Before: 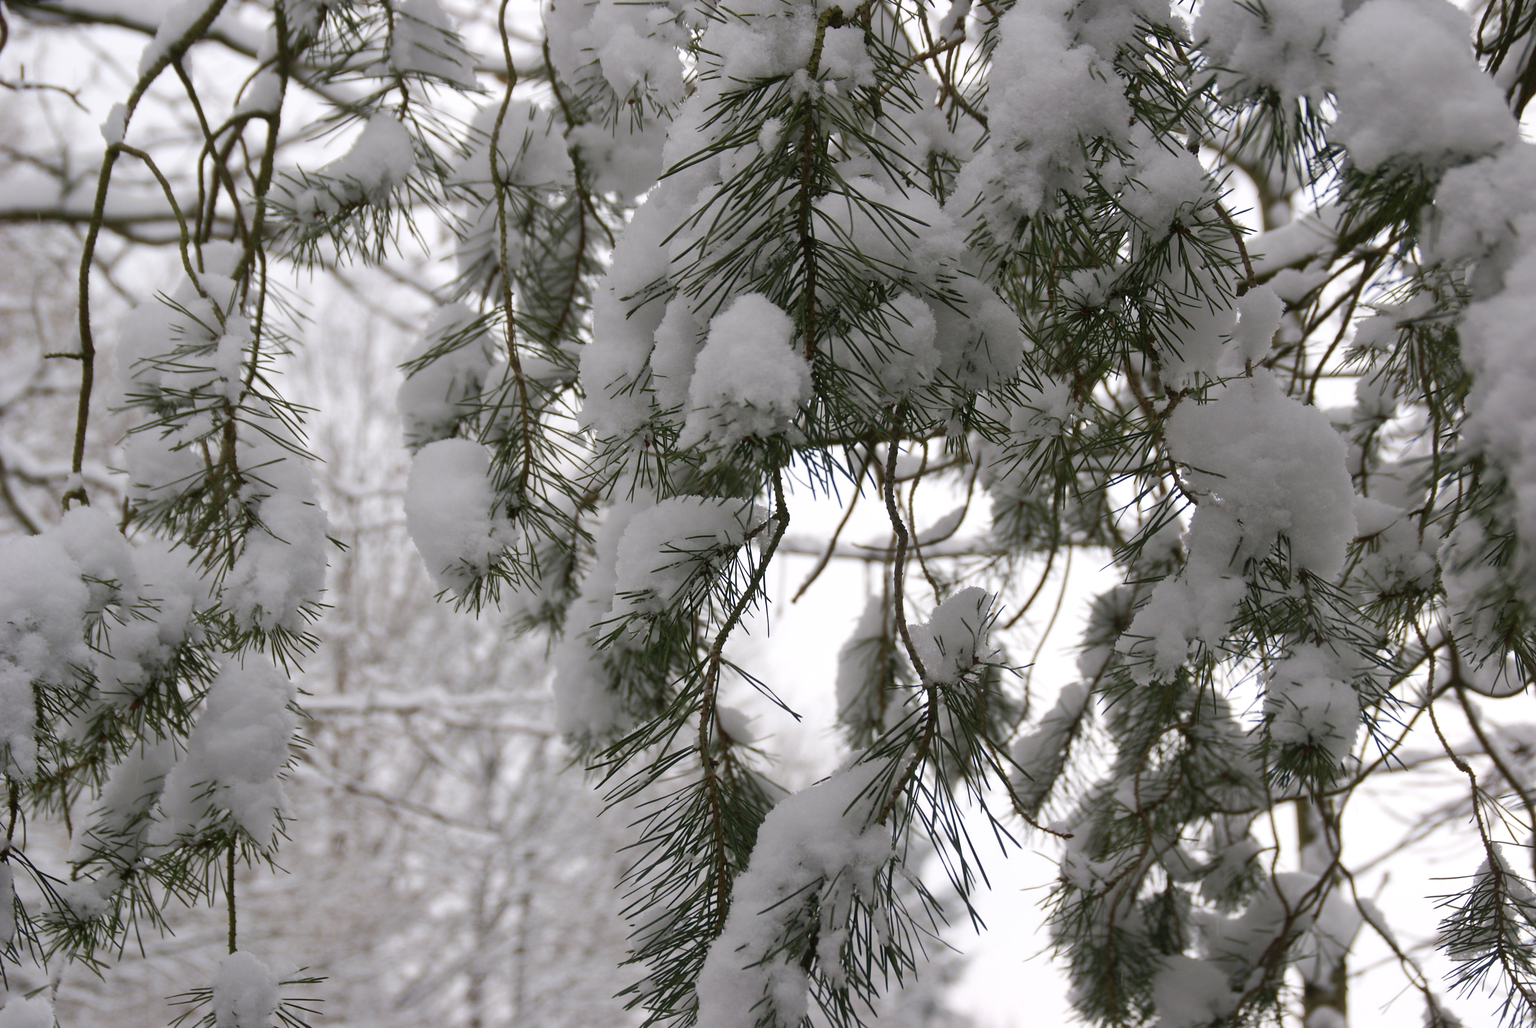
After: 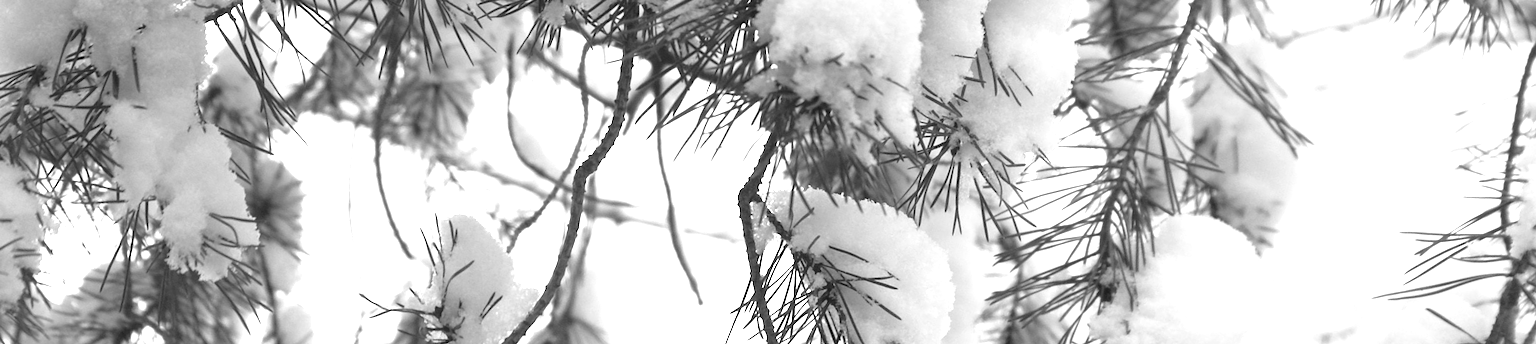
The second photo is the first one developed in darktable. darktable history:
color correction: highlights b* 3
crop and rotate: angle 16.12°, top 30.835%, bottom 35.653%
exposure: black level correction 0, exposure 1.5 EV, compensate highlight preservation false
monochrome: a 16.01, b -2.65, highlights 0.52
